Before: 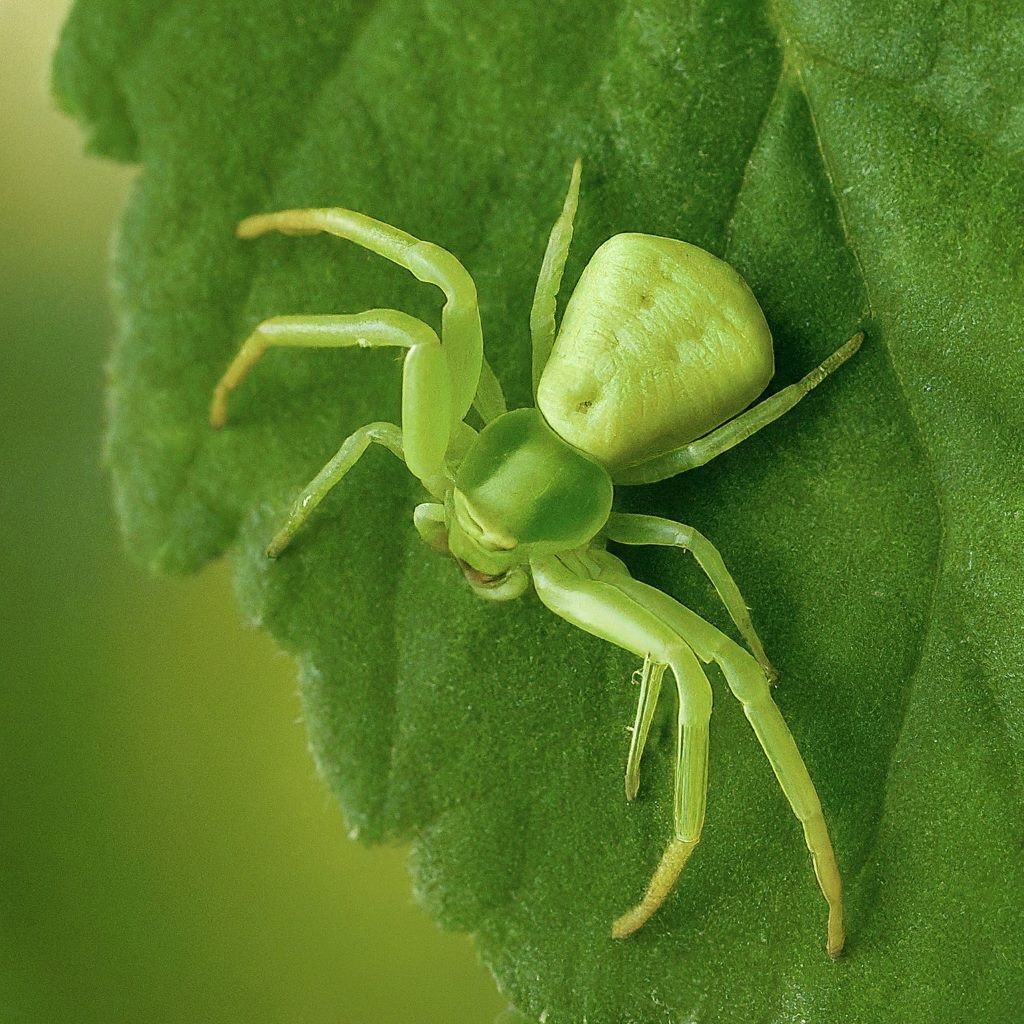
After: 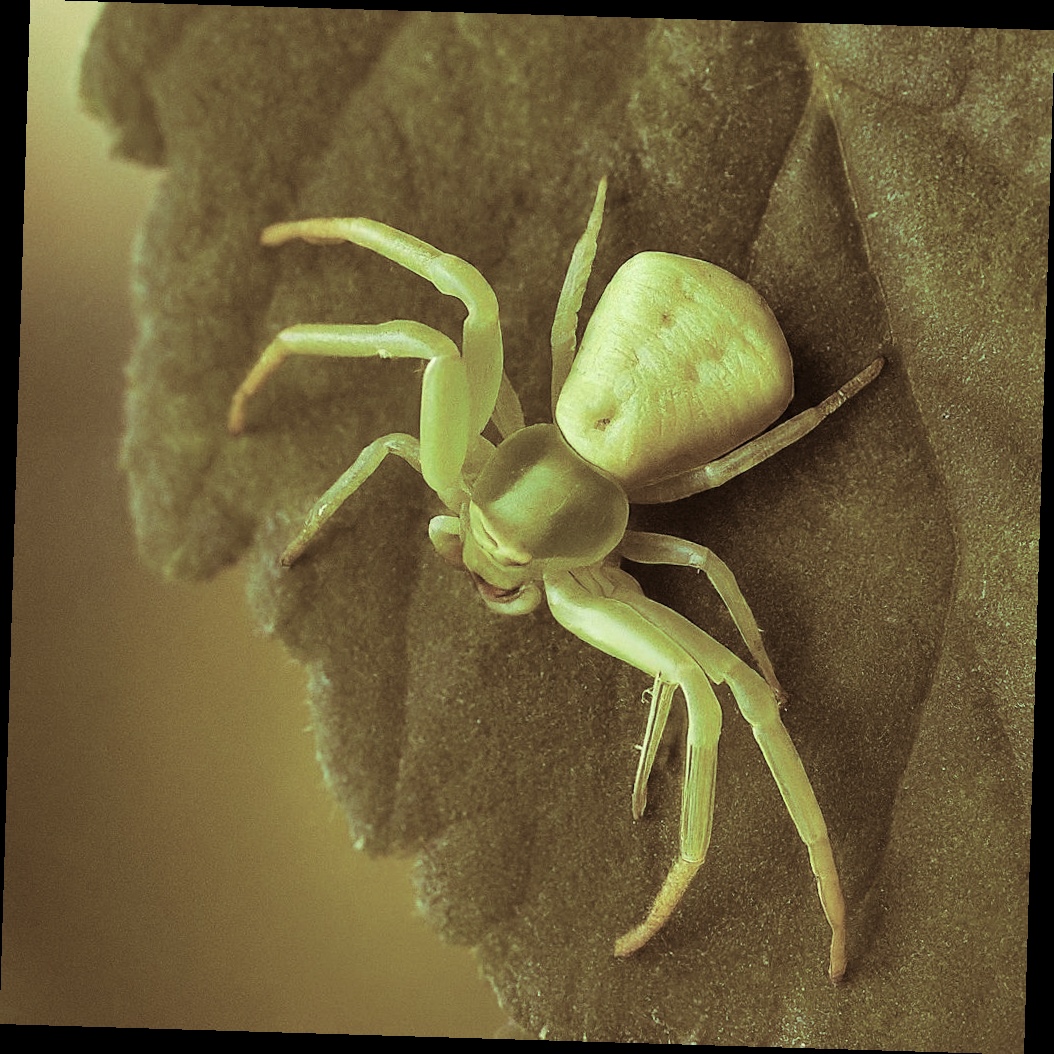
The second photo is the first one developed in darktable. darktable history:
rotate and perspective: rotation 1.72°, automatic cropping off
split-toning: on, module defaults
contrast brightness saturation: contrast 0.11, saturation -0.17
